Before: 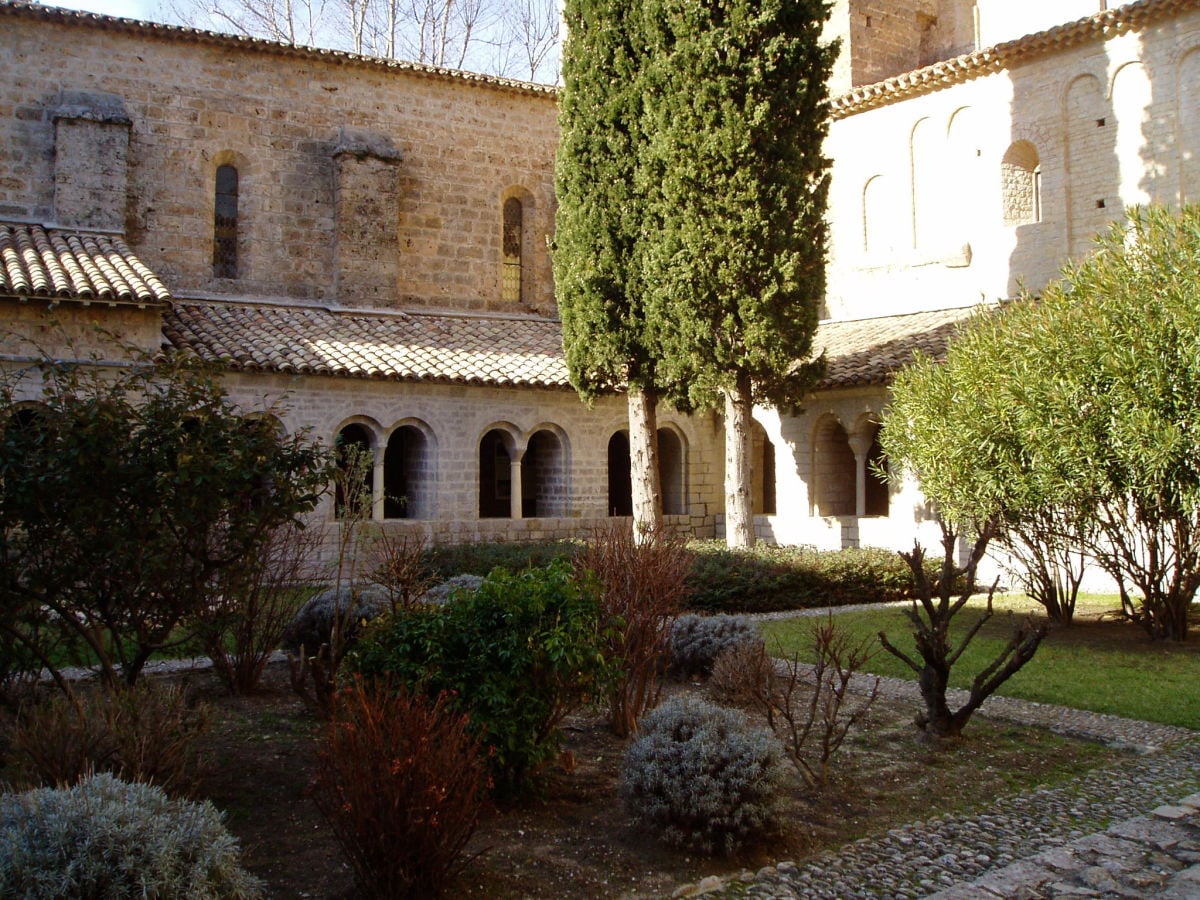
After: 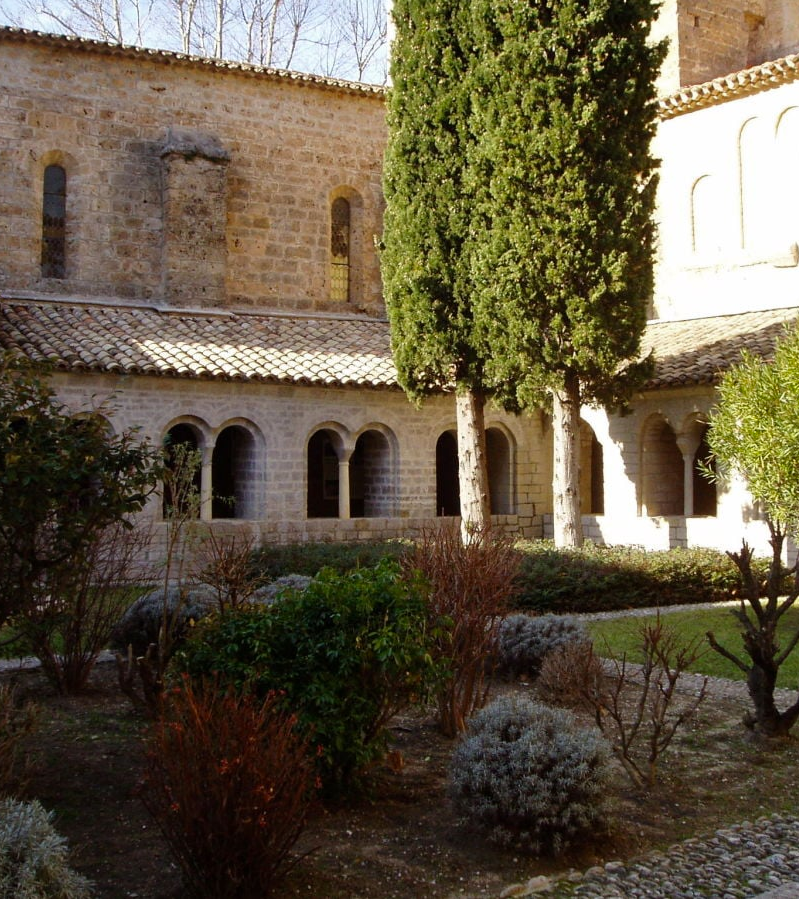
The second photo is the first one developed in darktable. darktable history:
vibrance: vibrance 67%
crop and rotate: left 14.385%, right 18.948%
